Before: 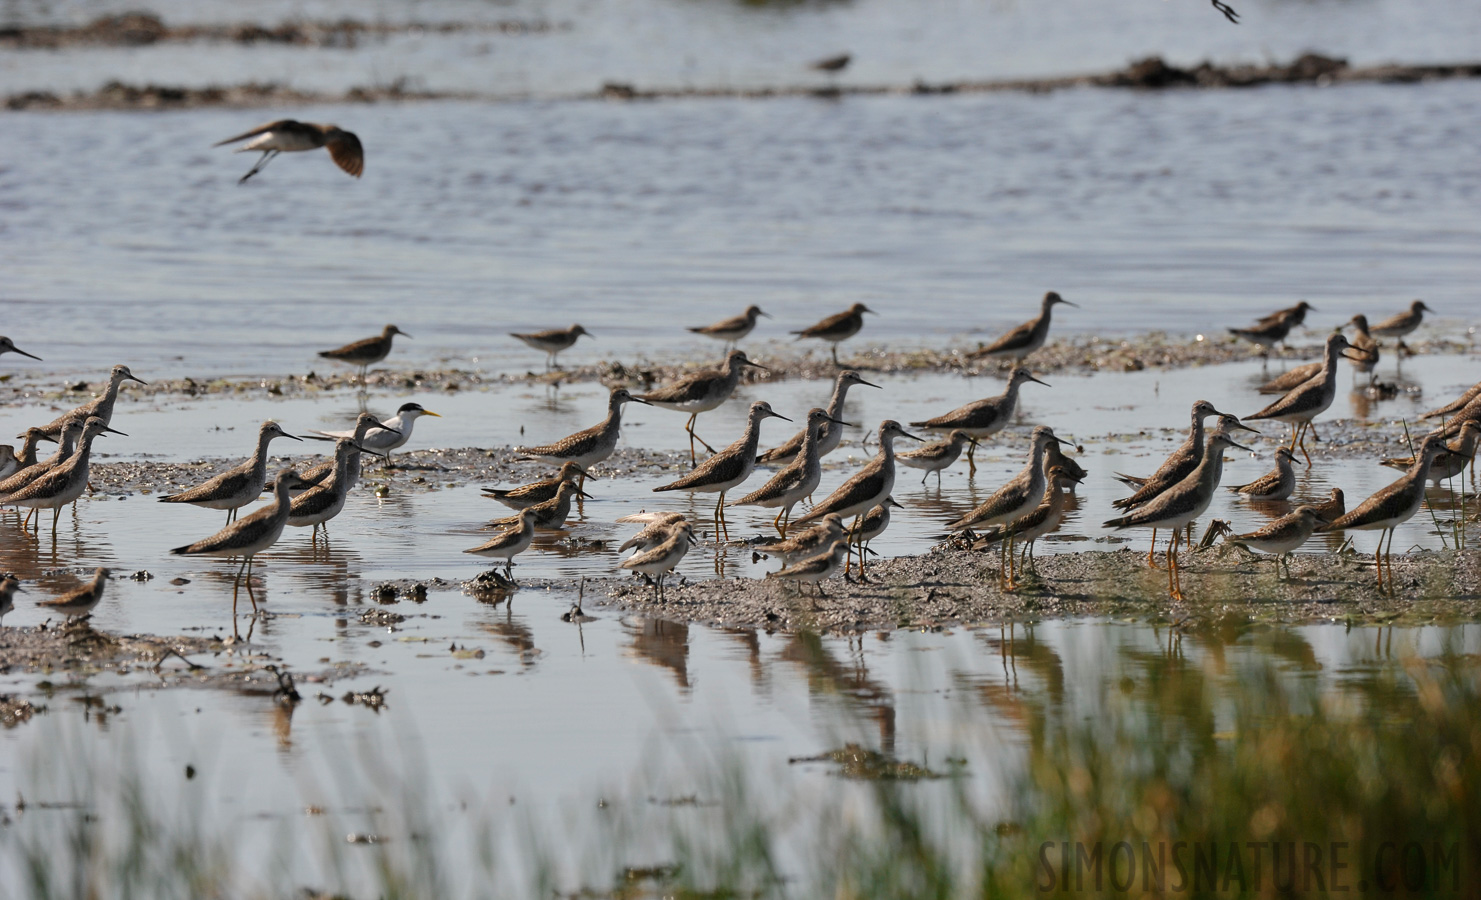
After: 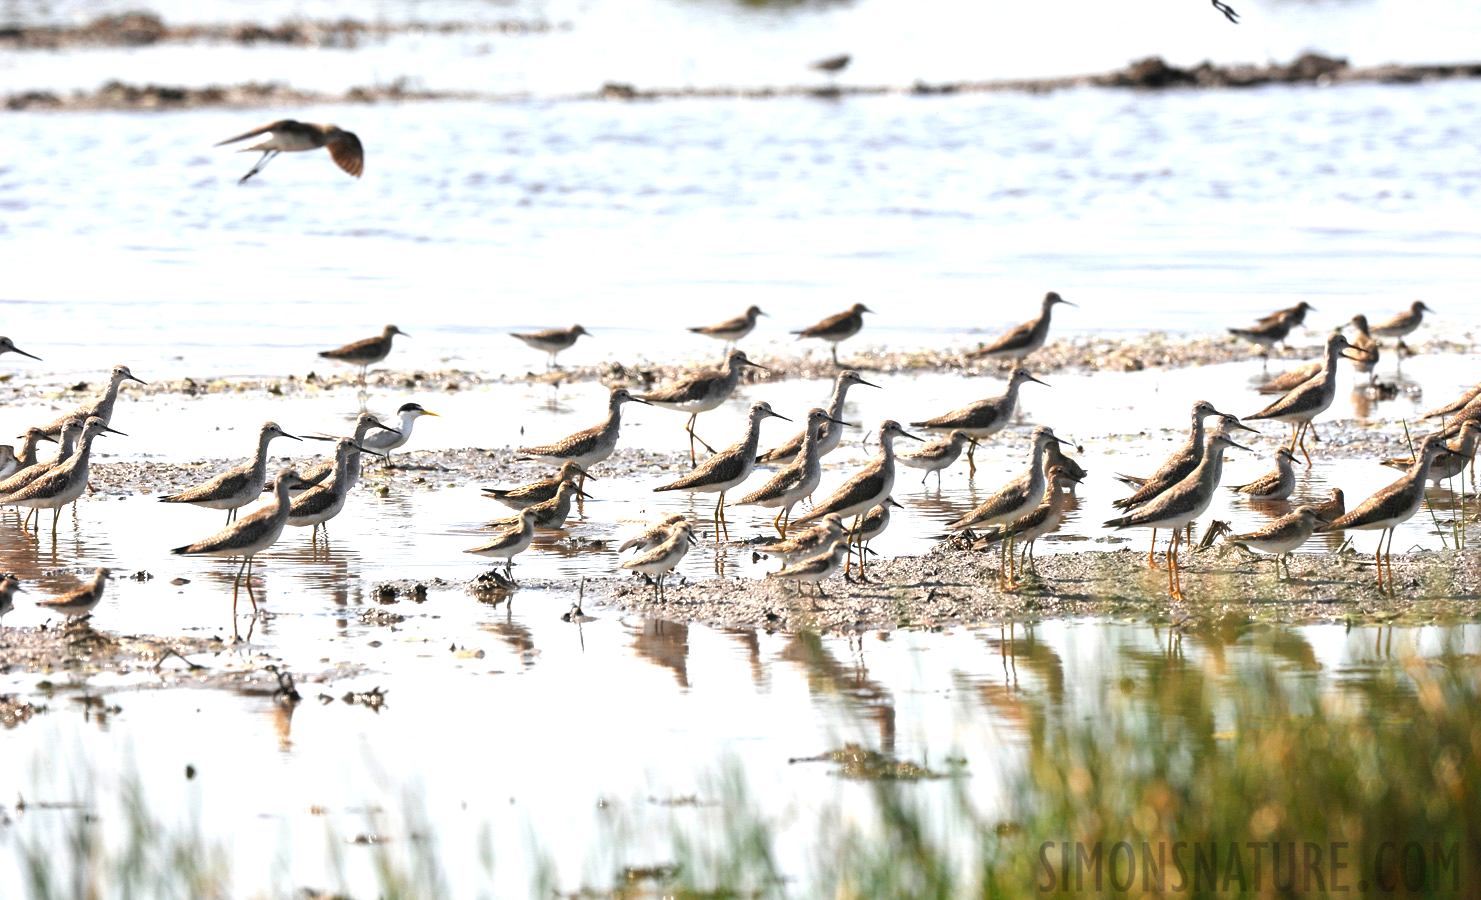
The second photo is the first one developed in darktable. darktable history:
exposure: black level correction 0, exposure 1.187 EV, compensate exposure bias true, compensate highlight preservation false
